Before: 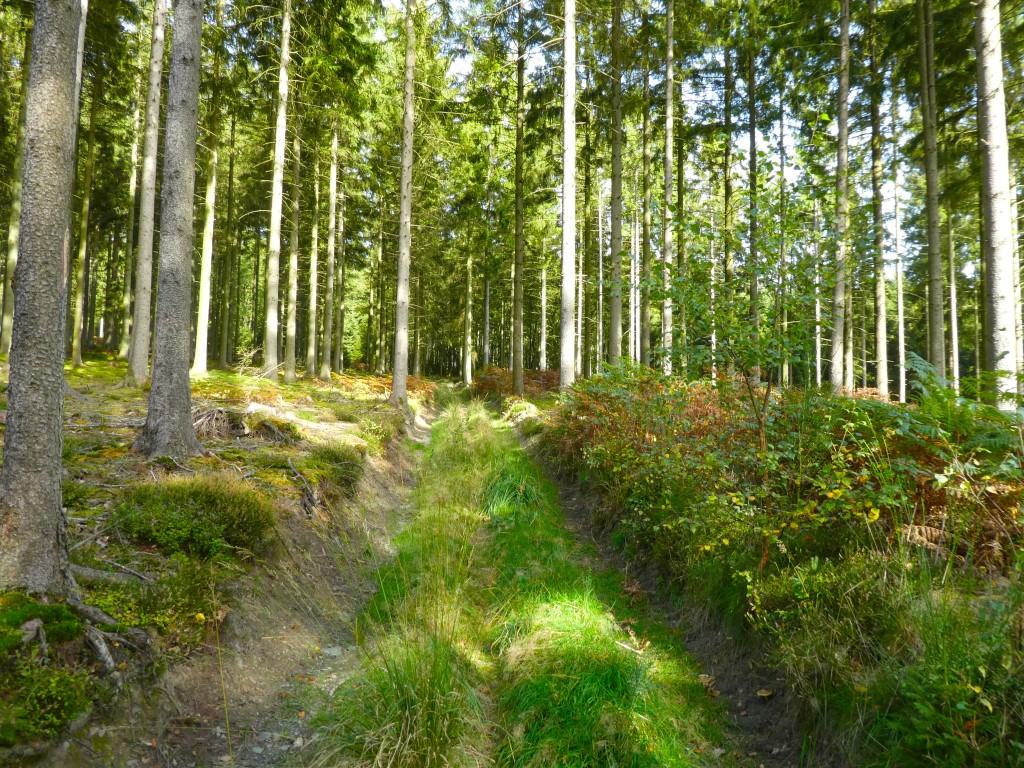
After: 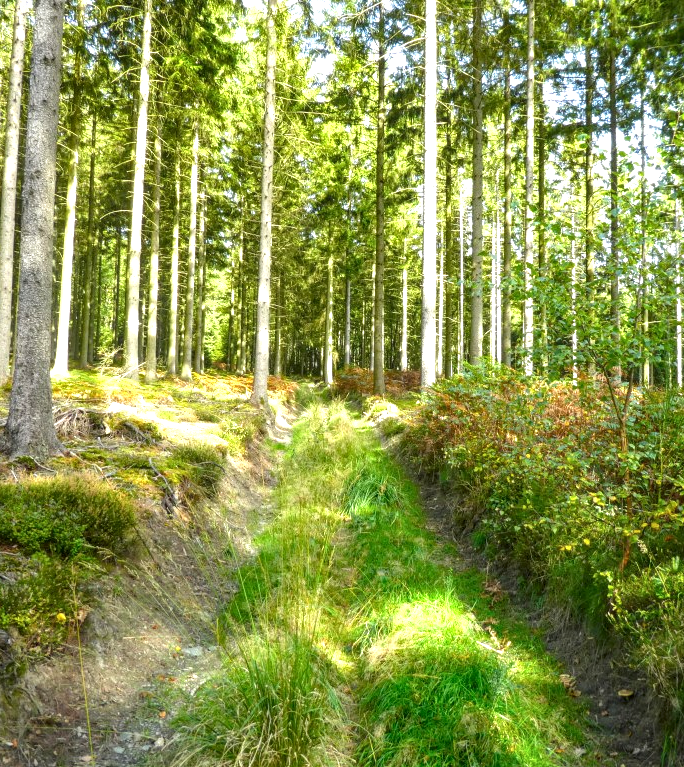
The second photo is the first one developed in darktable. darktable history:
local contrast: detail 130%
crop and rotate: left 13.632%, right 19.473%
exposure: black level correction 0, exposure 0.694 EV, compensate highlight preservation false
